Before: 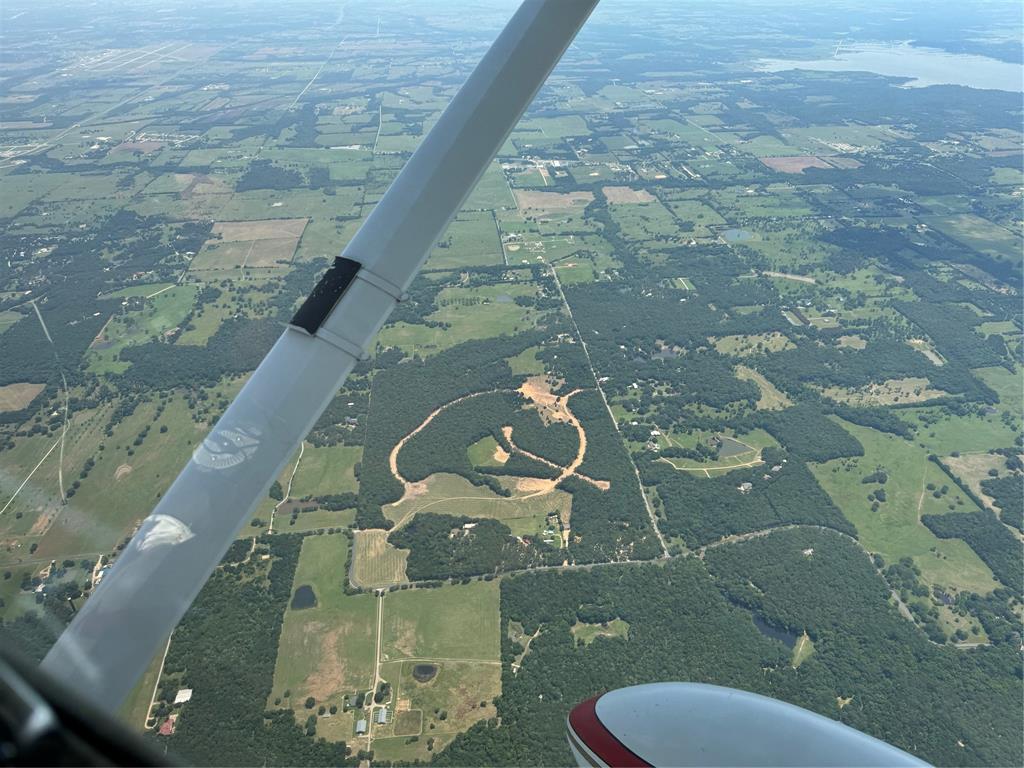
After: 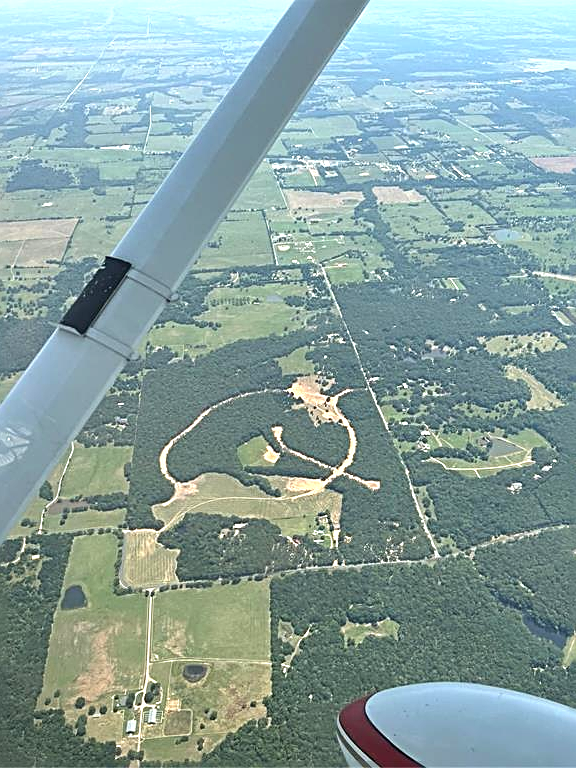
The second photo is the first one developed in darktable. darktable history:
crop and rotate: left 22.516%, right 21.234%
sharpen: radius 2.584, amount 0.688
exposure: exposure 0.6 EV, compensate highlight preservation false
